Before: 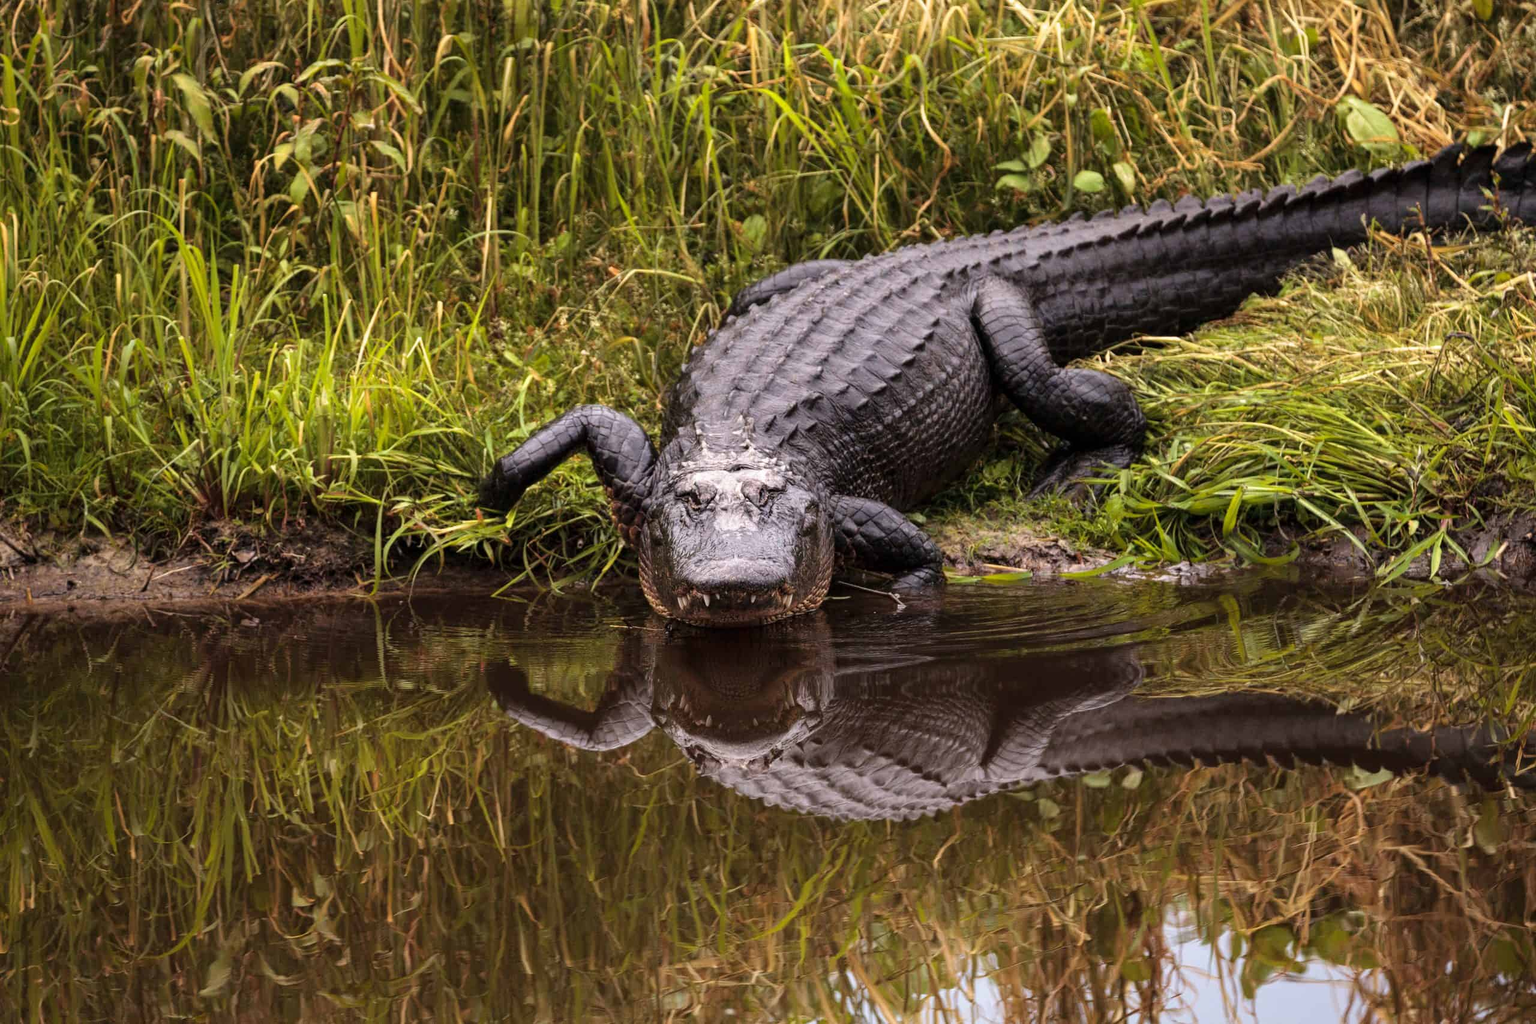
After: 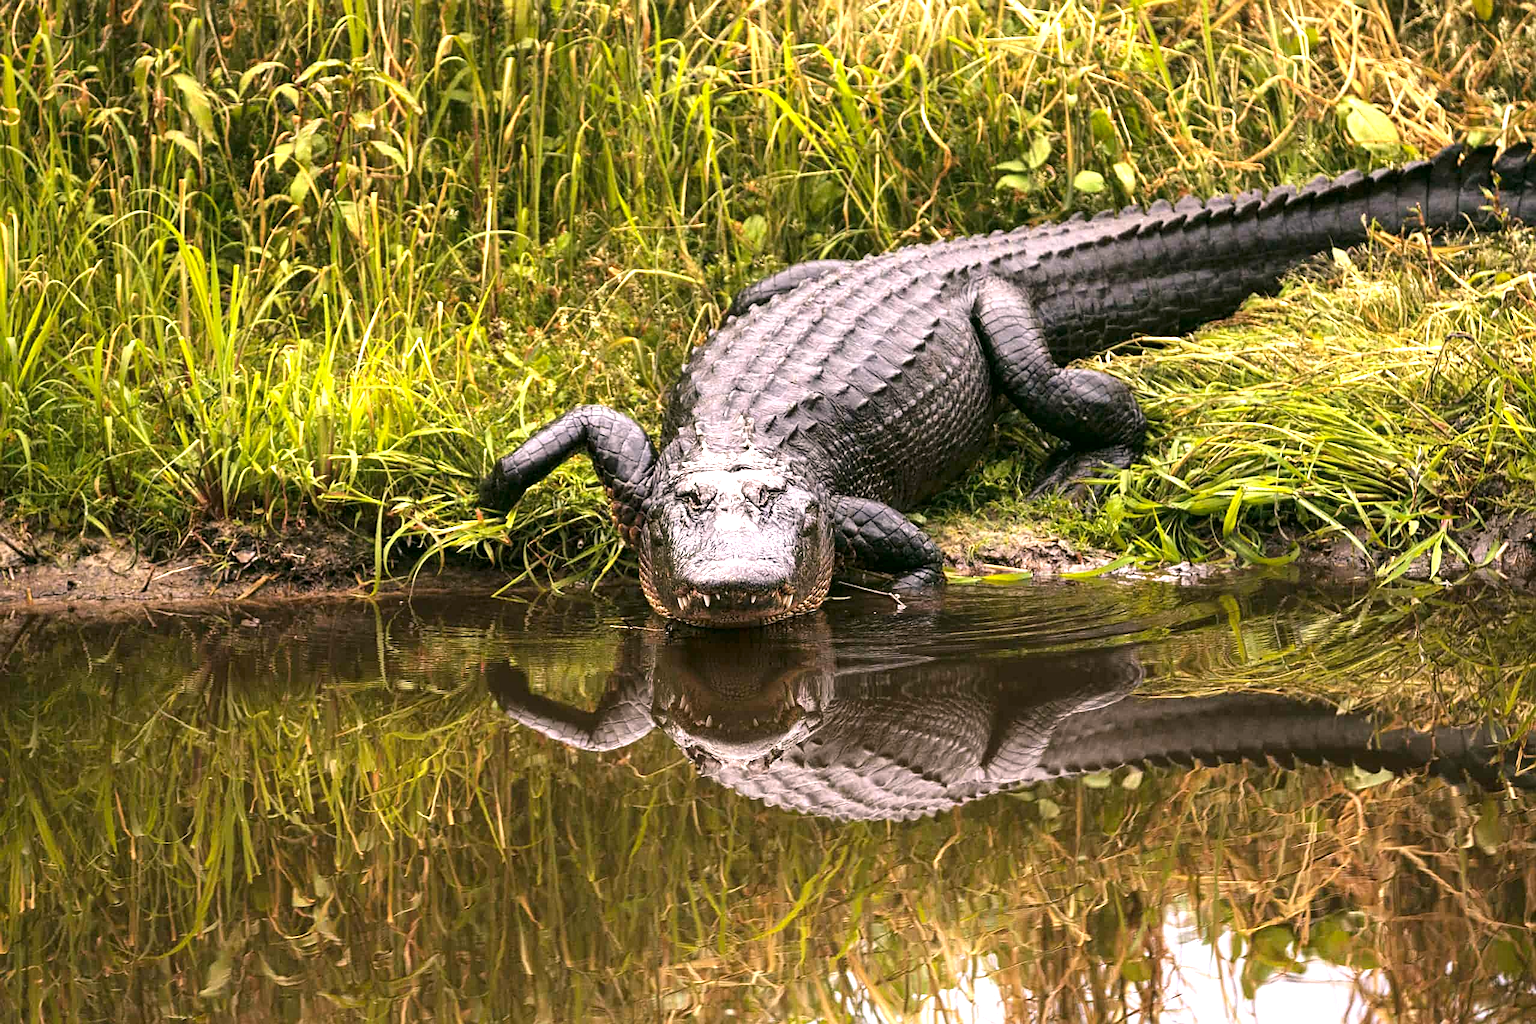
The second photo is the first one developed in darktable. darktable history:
sharpen: on, module defaults
color correction: highlights a* 4.02, highlights b* 4.98, shadows a* -7.55, shadows b* 4.98
exposure: black level correction 0, exposure 1 EV, compensate exposure bias true, compensate highlight preservation false
